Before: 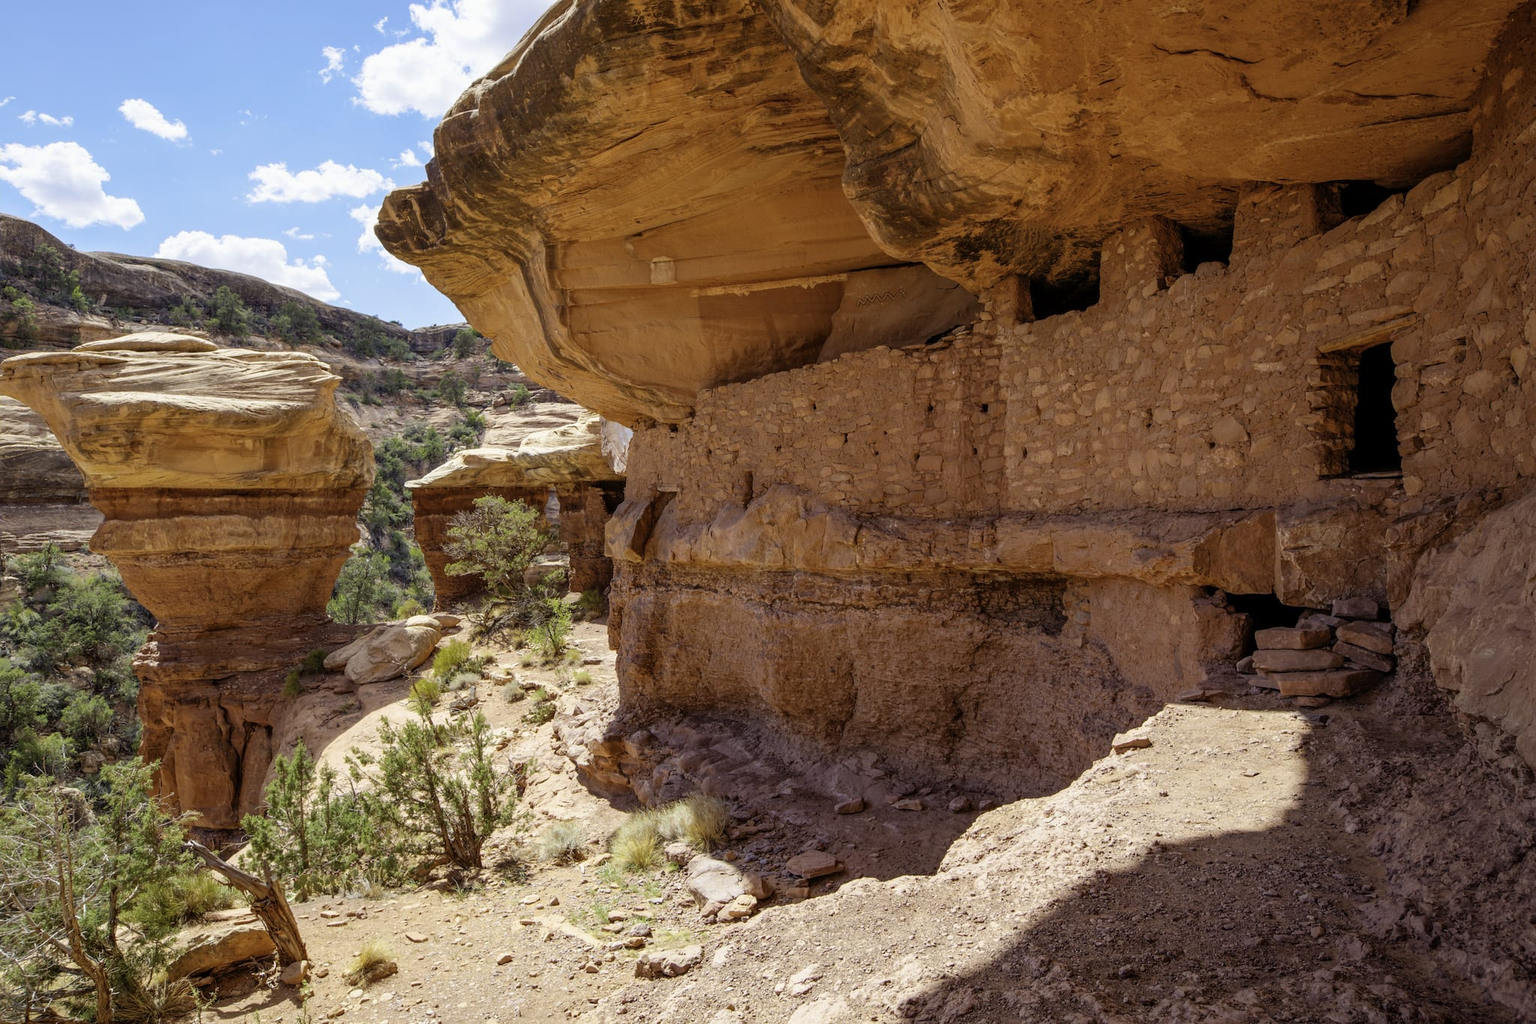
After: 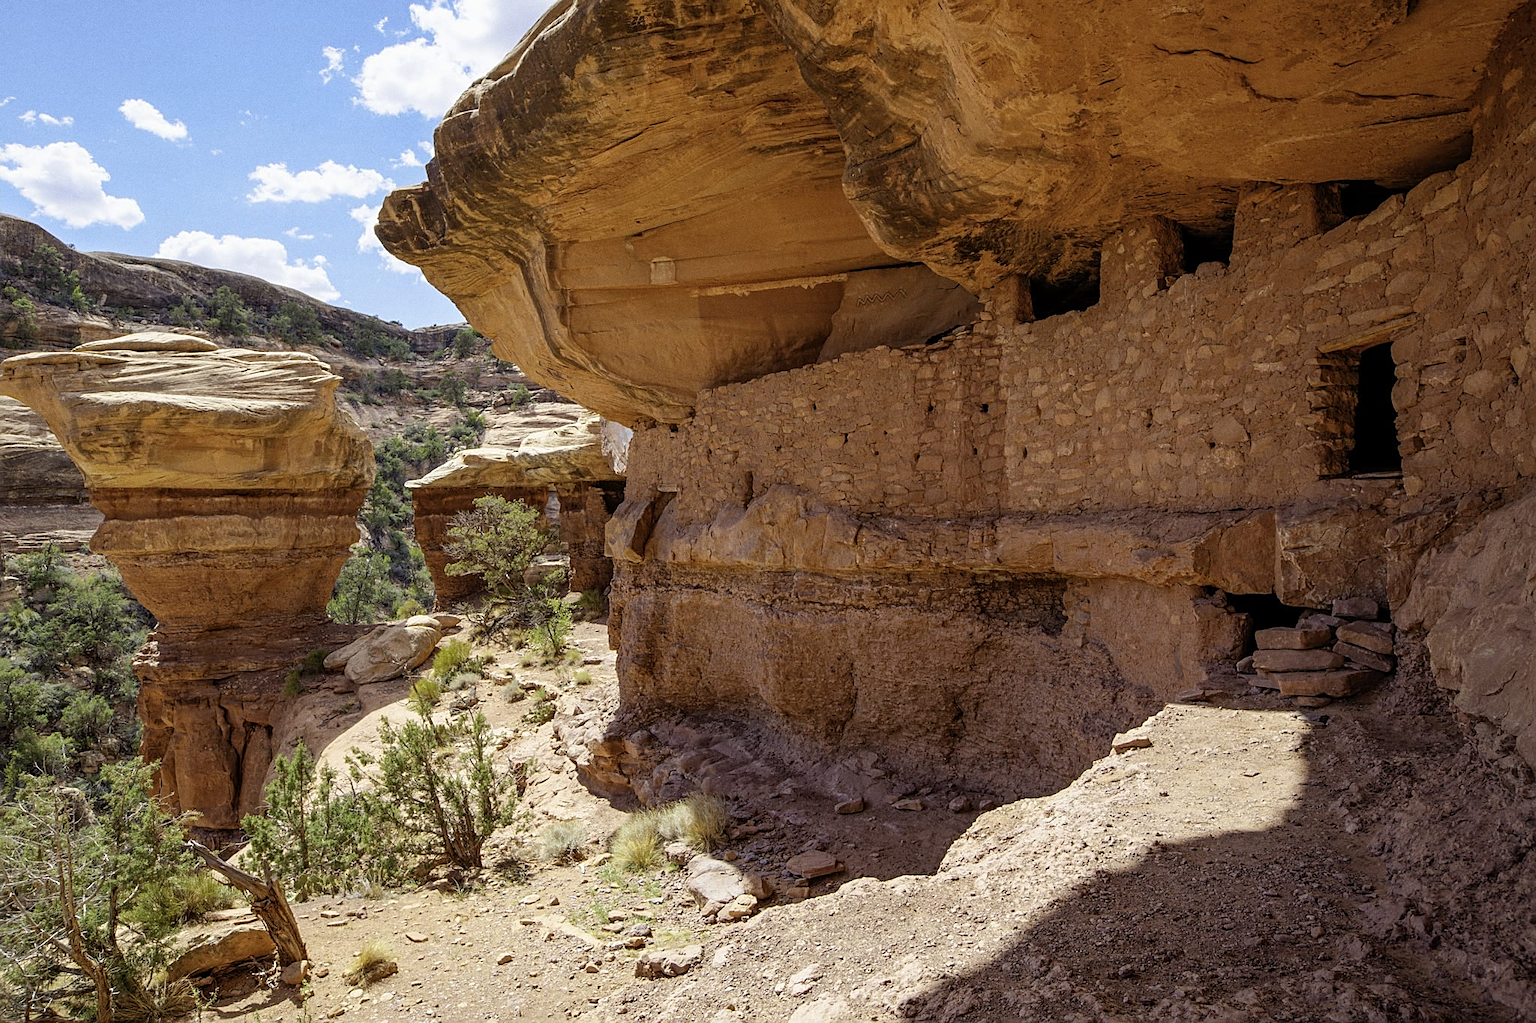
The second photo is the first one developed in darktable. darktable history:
sharpen: on, module defaults
grain: coarseness 0.47 ISO
